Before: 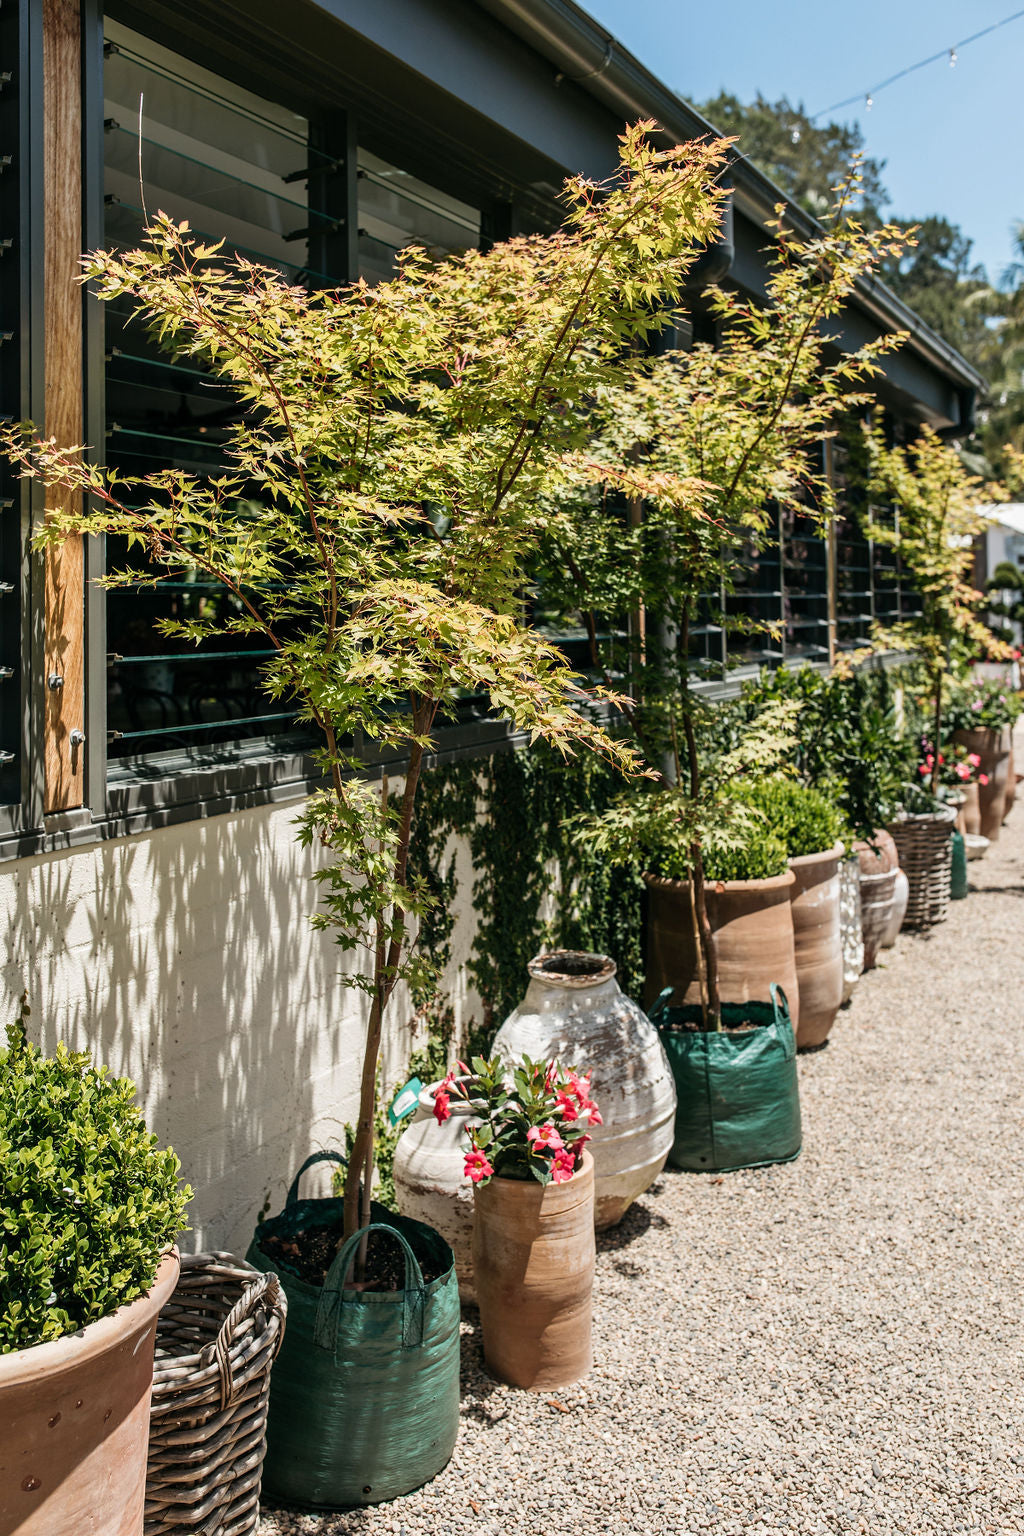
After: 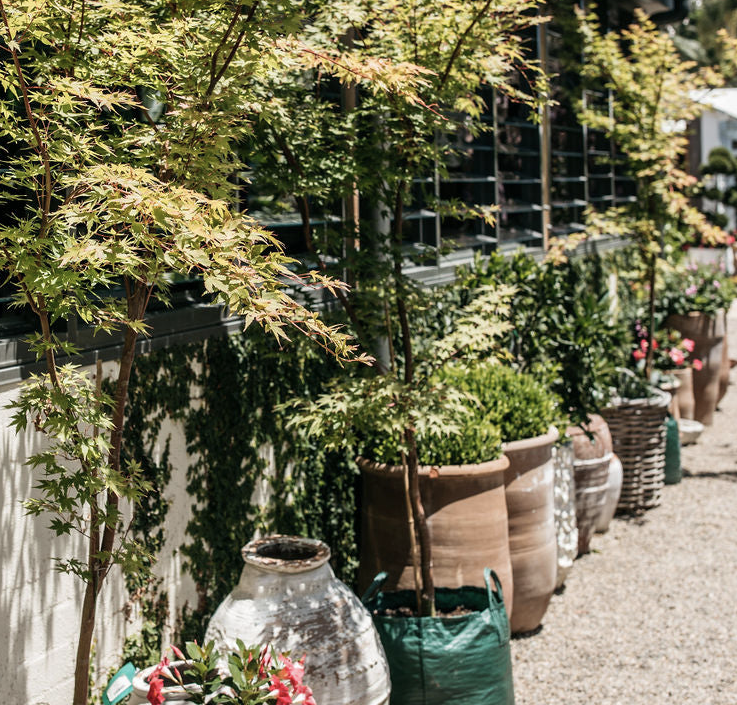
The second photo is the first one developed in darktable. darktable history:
crop and rotate: left 27.938%, top 27.046%, bottom 27.046%
contrast brightness saturation: saturation -0.17
